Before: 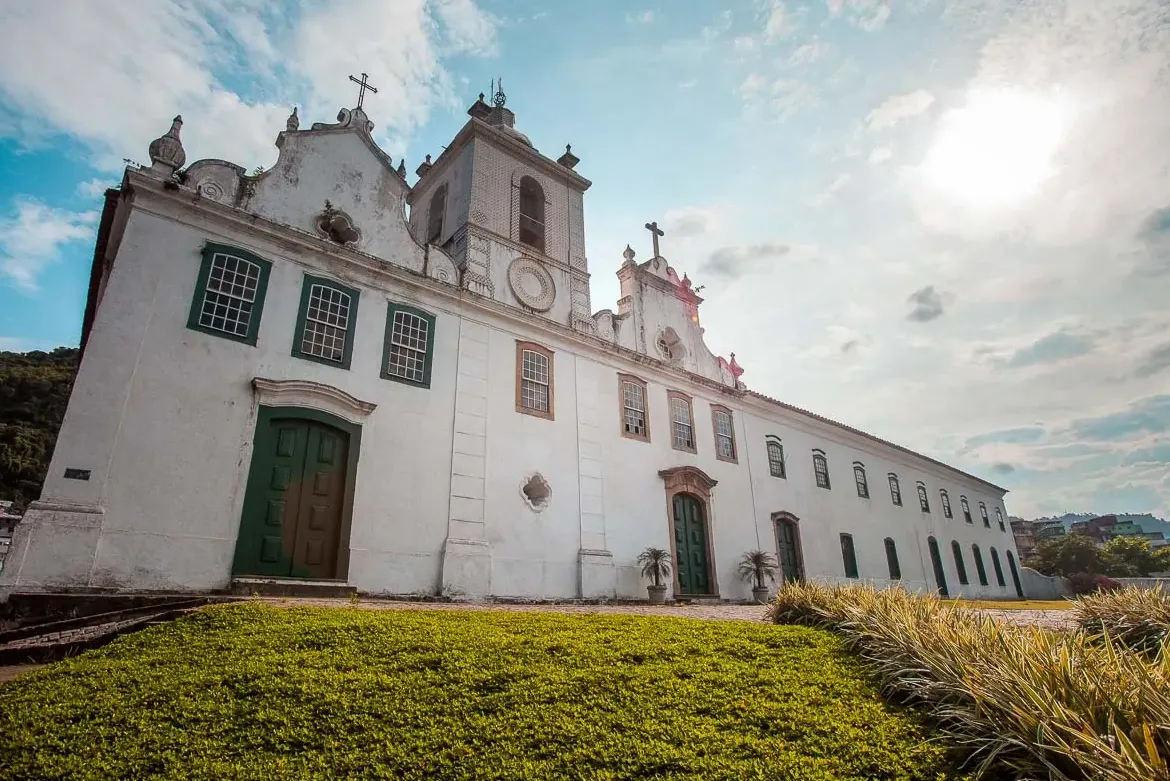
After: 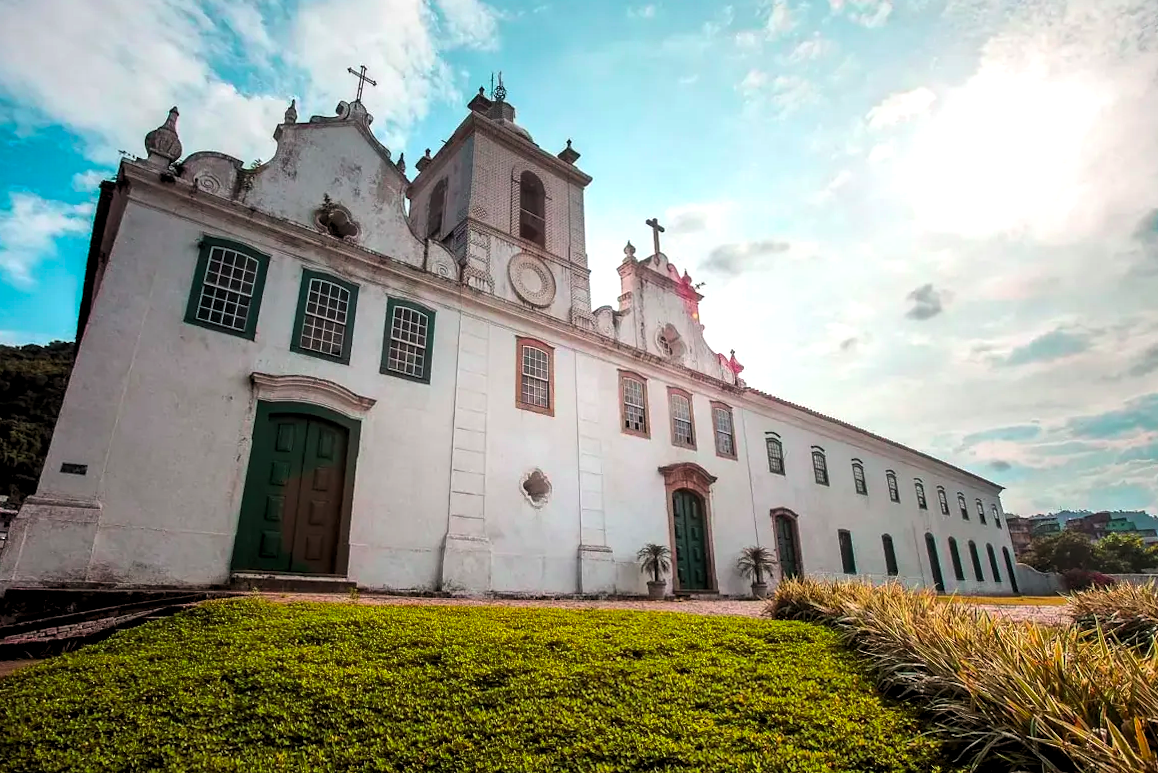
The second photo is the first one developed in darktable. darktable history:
levels: levels [0.052, 0.496, 0.908]
rotate and perspective: rotation 0.174°, lens shift (vertical) 0.013, lens shift (horizontal) 0.019, shear 0.001, automatic cropping original format, crop left 0.007, crop right 0.991, crop top 0.016, crop bottom 0.997
color contrast: green-magenta contrast 1.73, blue-yellow contrast 1.15
